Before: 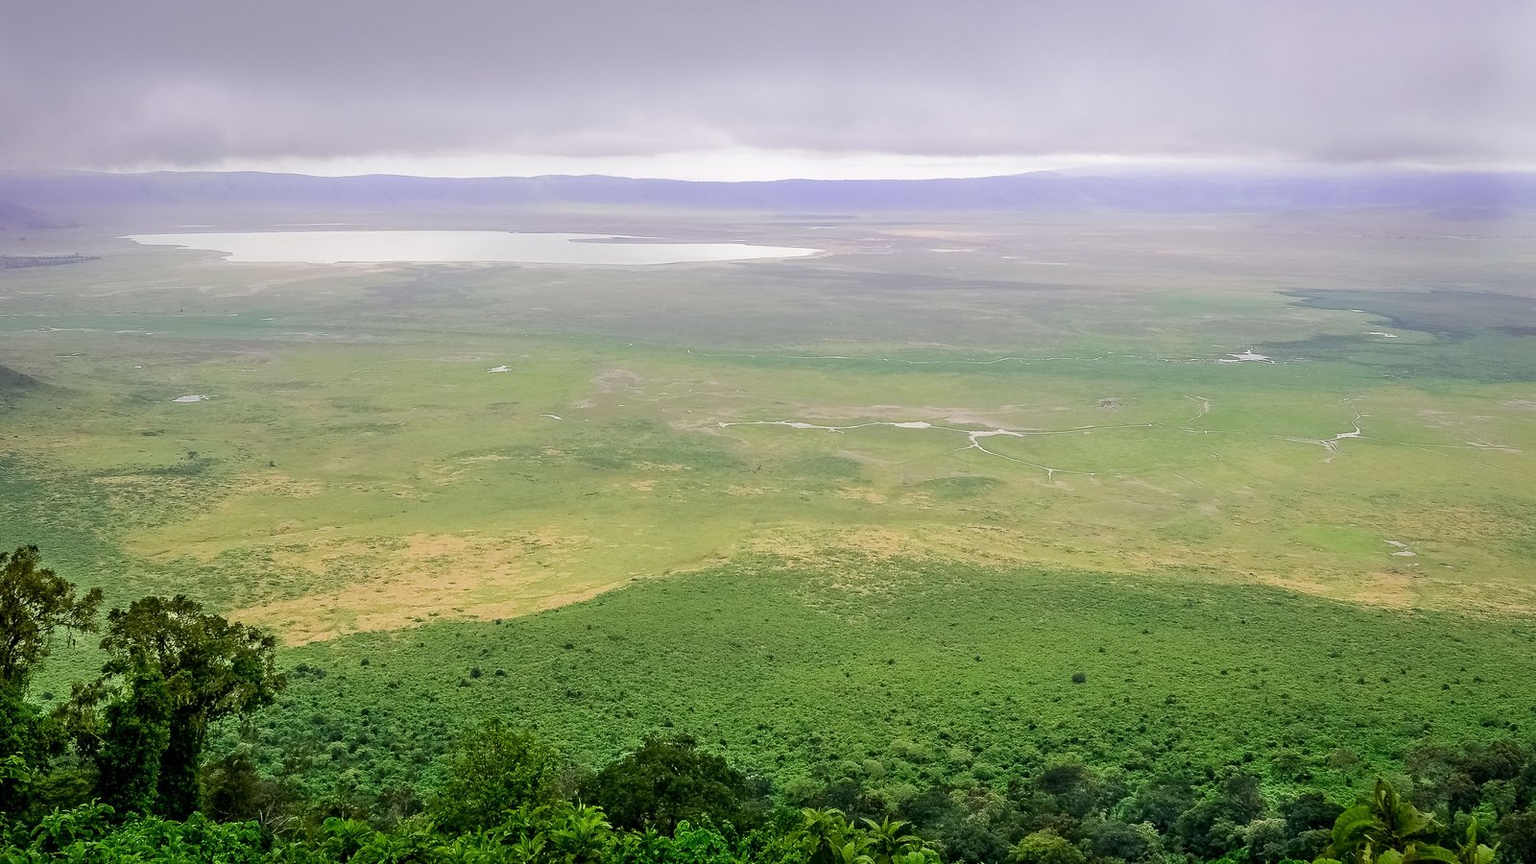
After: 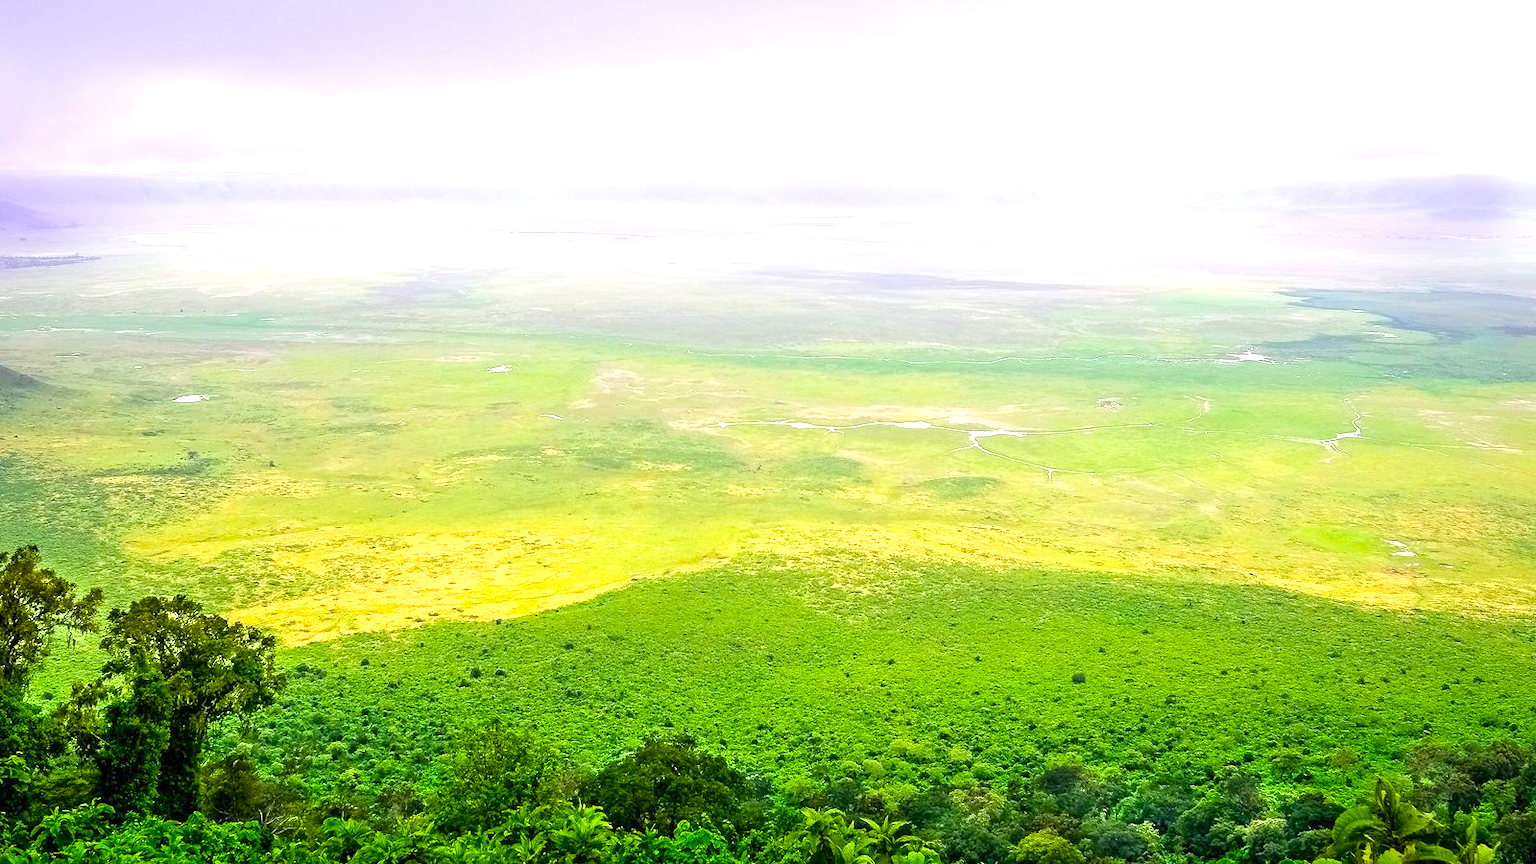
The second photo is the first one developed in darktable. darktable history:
color balance rgb: linear chroma grading › global chroma 15%, perceptual saturation grading › global saturation 30%
exposure: exposure 1.16 EV, compensate exposure bias true, compensate highlight preservation false
